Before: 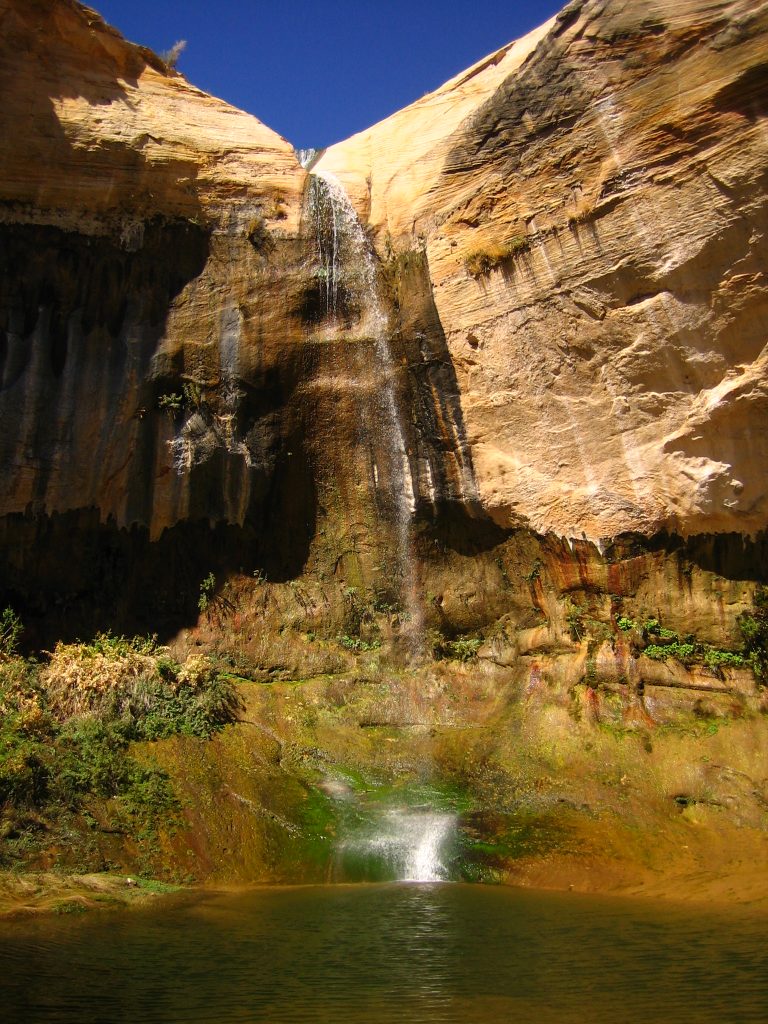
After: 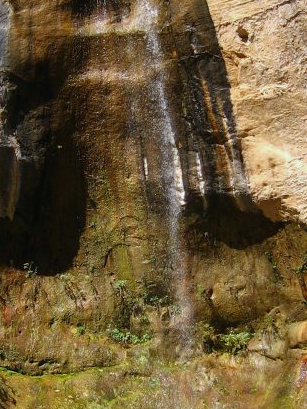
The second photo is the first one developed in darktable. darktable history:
crop: left 30%, top 30%, right 30%, bottom 30%
white balance: red 0.926, green 1.003, blue 1.133
